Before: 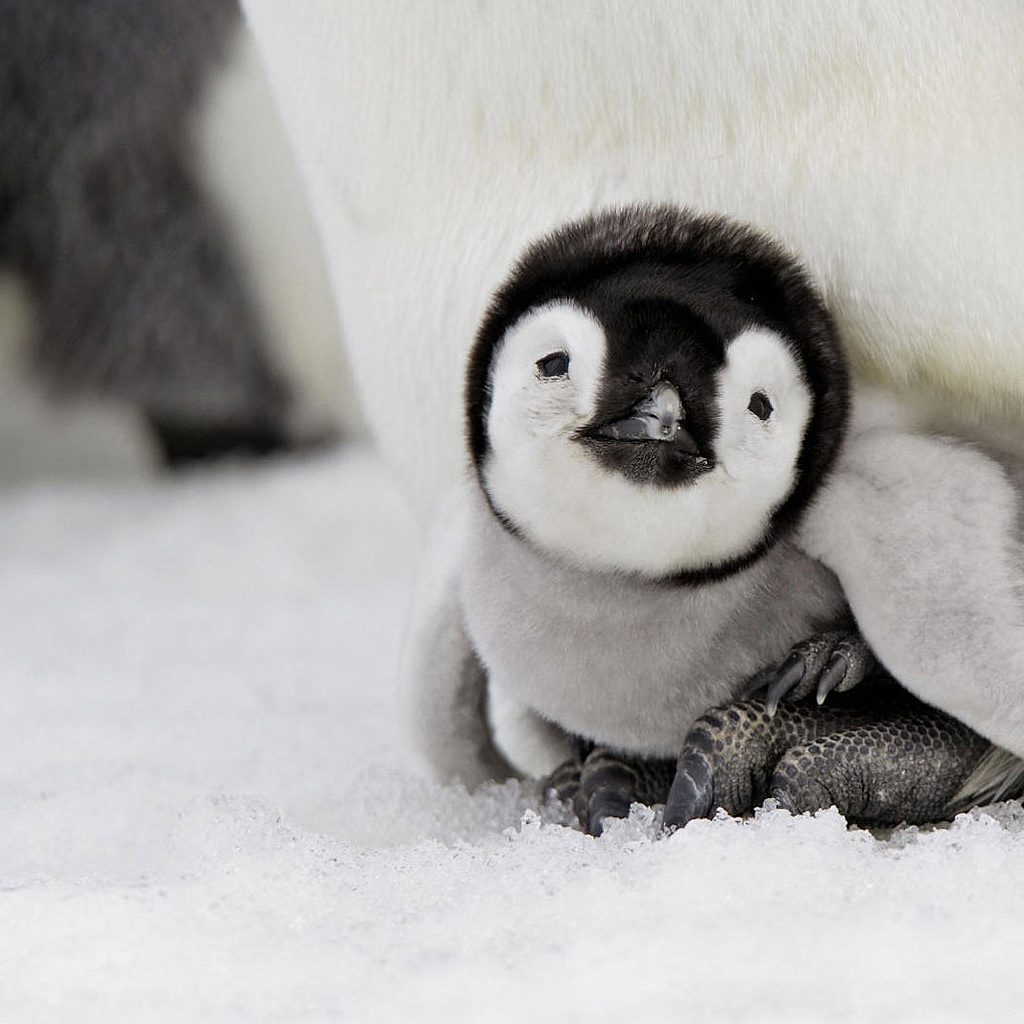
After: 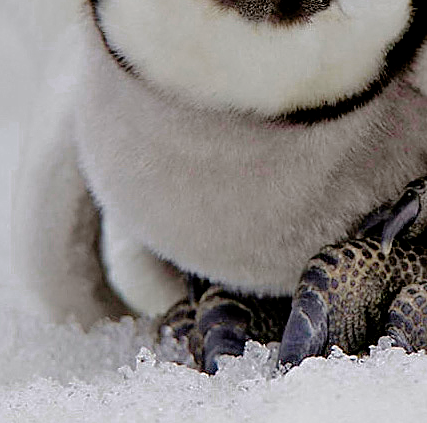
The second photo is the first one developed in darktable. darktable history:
sharpen: amount 0.474
tone curve: curves: ch0 [(0, 0) (0.003, 0.001) (0.011, 0.002) (0.025, 0.007) (0.044, 0.015) (0.069, 0.022) (0.1, 0.03) (0.136, 0.056) (0.177, 0.115) (0.224, 0.177) (0.277, 0.244) (0.335, 0.322) (0.399, 0.398) (0.468, 0.471) (0.543, 0.545) (0.623, 0.614) (0.709, 0.685) (0.801, 0.765) (0.898, 0.867) (1, 1)], preserve colors none
tone equalizer: -8 EV 0.235 EV, -7 EV 0.396 EV, -6 EV 0.395 EV, -5 EV 0.251 EV, -3 EV -0.244 EV, -2 EV -0.413 EV, -1 EV -0.406 EV, +0 EV -0.246 EV, edges refinement/feathering 500, mask exposure compensation -1.57 EV, preserve details guided filter
crop: left 37.683%, top 45.124%, right 20.524%, bottom 13.553%
color zones: curves: ch0 [(0.473, 0.374) (0.742, 0.784)]; ch1 [(0.354, 0.737) (0.742, 0.705)]; ch2 [(0.318, 0.421) (0.758, 0.532)]
exposure: black level correction 0.007, exposure 0.16 EV, compensate exposure bias true, compensate highlight preservation false
velvia: strength 16.72%
